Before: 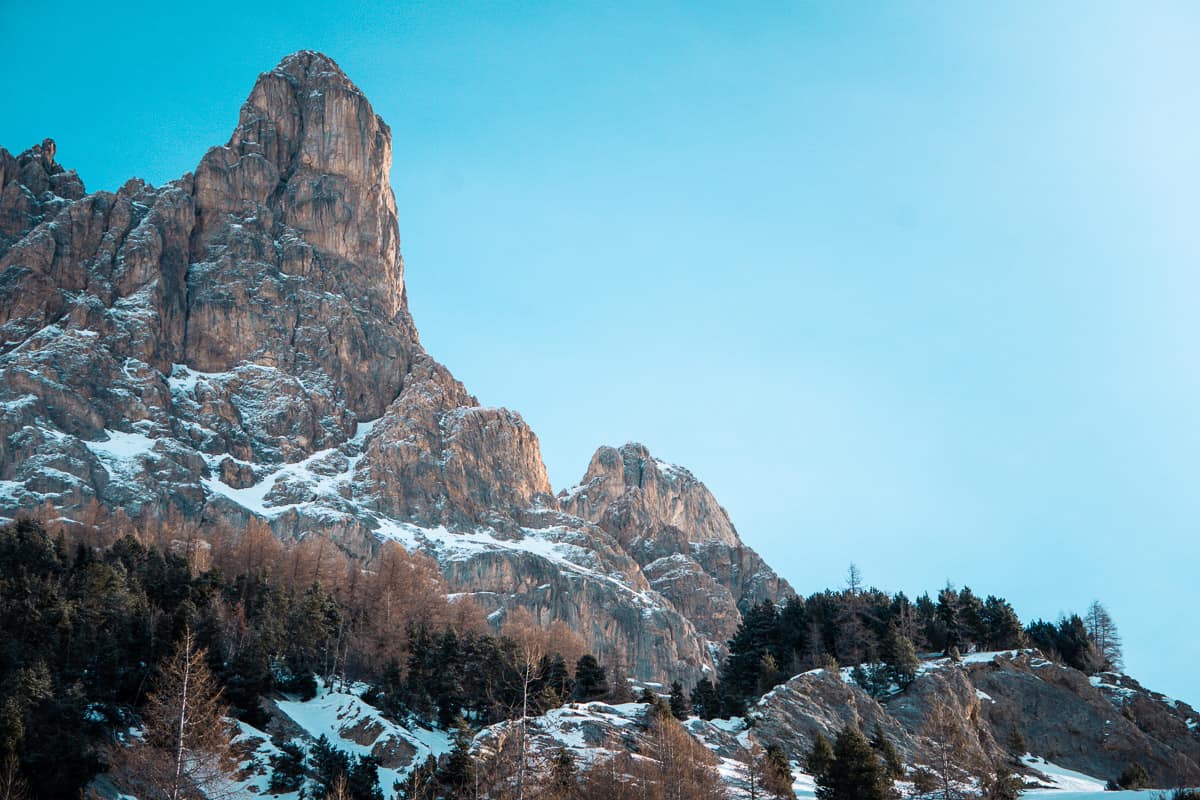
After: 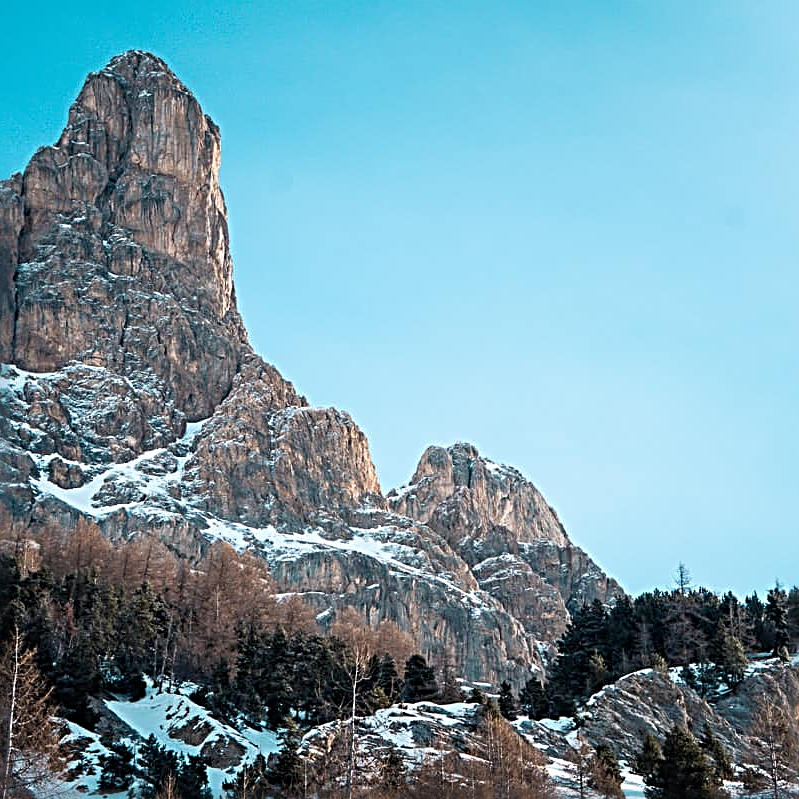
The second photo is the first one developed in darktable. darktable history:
crop and rotate: left 14.292%, right 19.041%
sharpen: radius 3.69, amount 0.928
